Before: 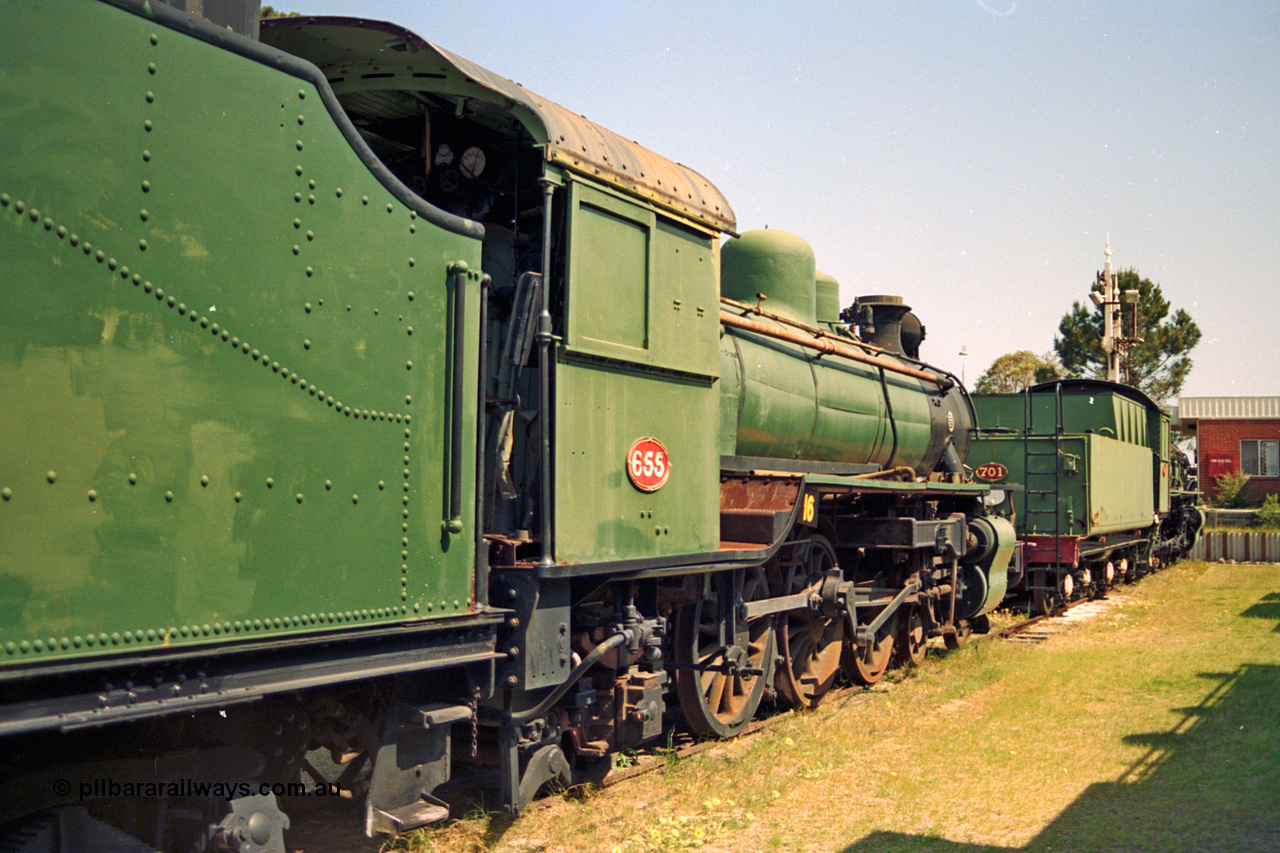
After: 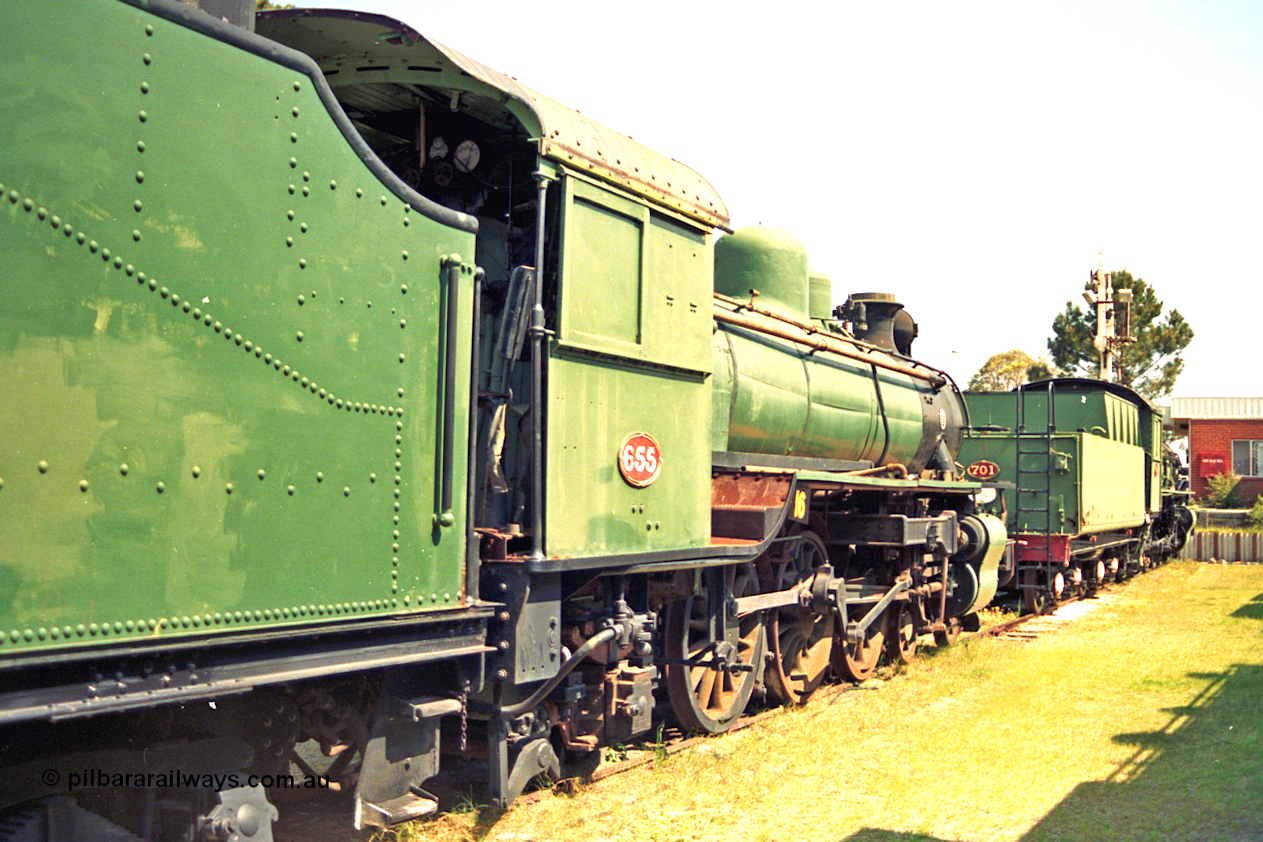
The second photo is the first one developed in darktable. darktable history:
exposure: black level correction 0, exposure 1 EV, compensate exposure bias true, compensate highlight preservation false
crop and rotate: angle -0.5°
